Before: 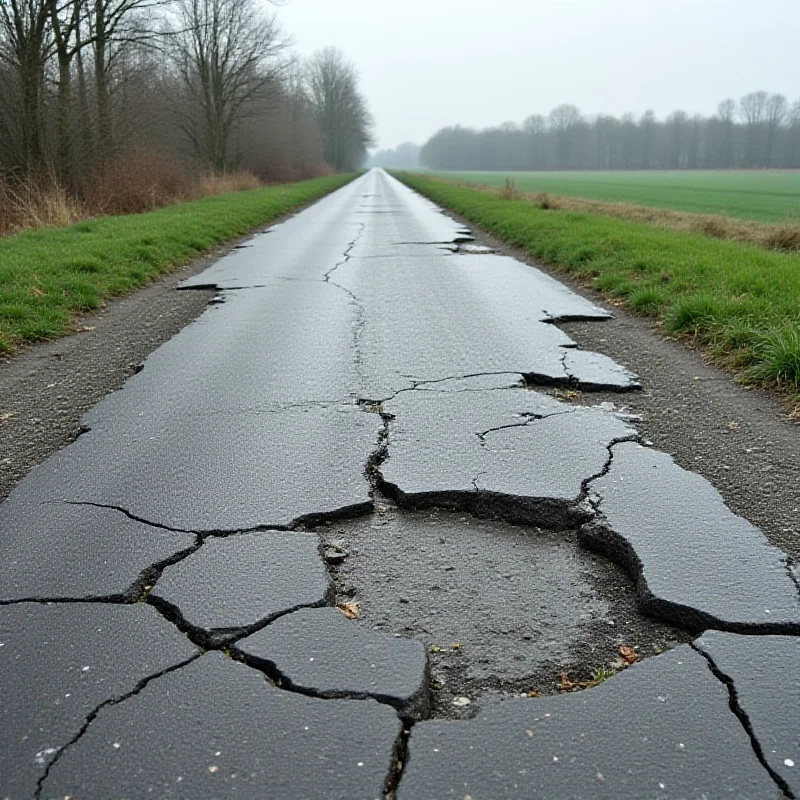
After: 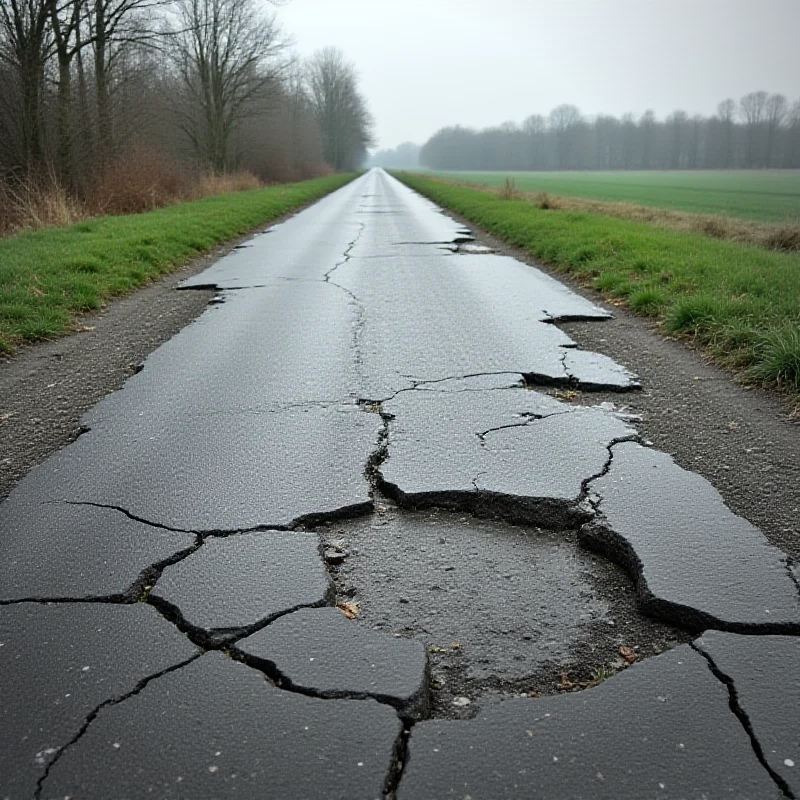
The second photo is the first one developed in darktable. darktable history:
vignetting: fall-off start 67.8%, fall-off radius 66.84%, center (-0.068, -0.309), automatic ratio true, unbound false
